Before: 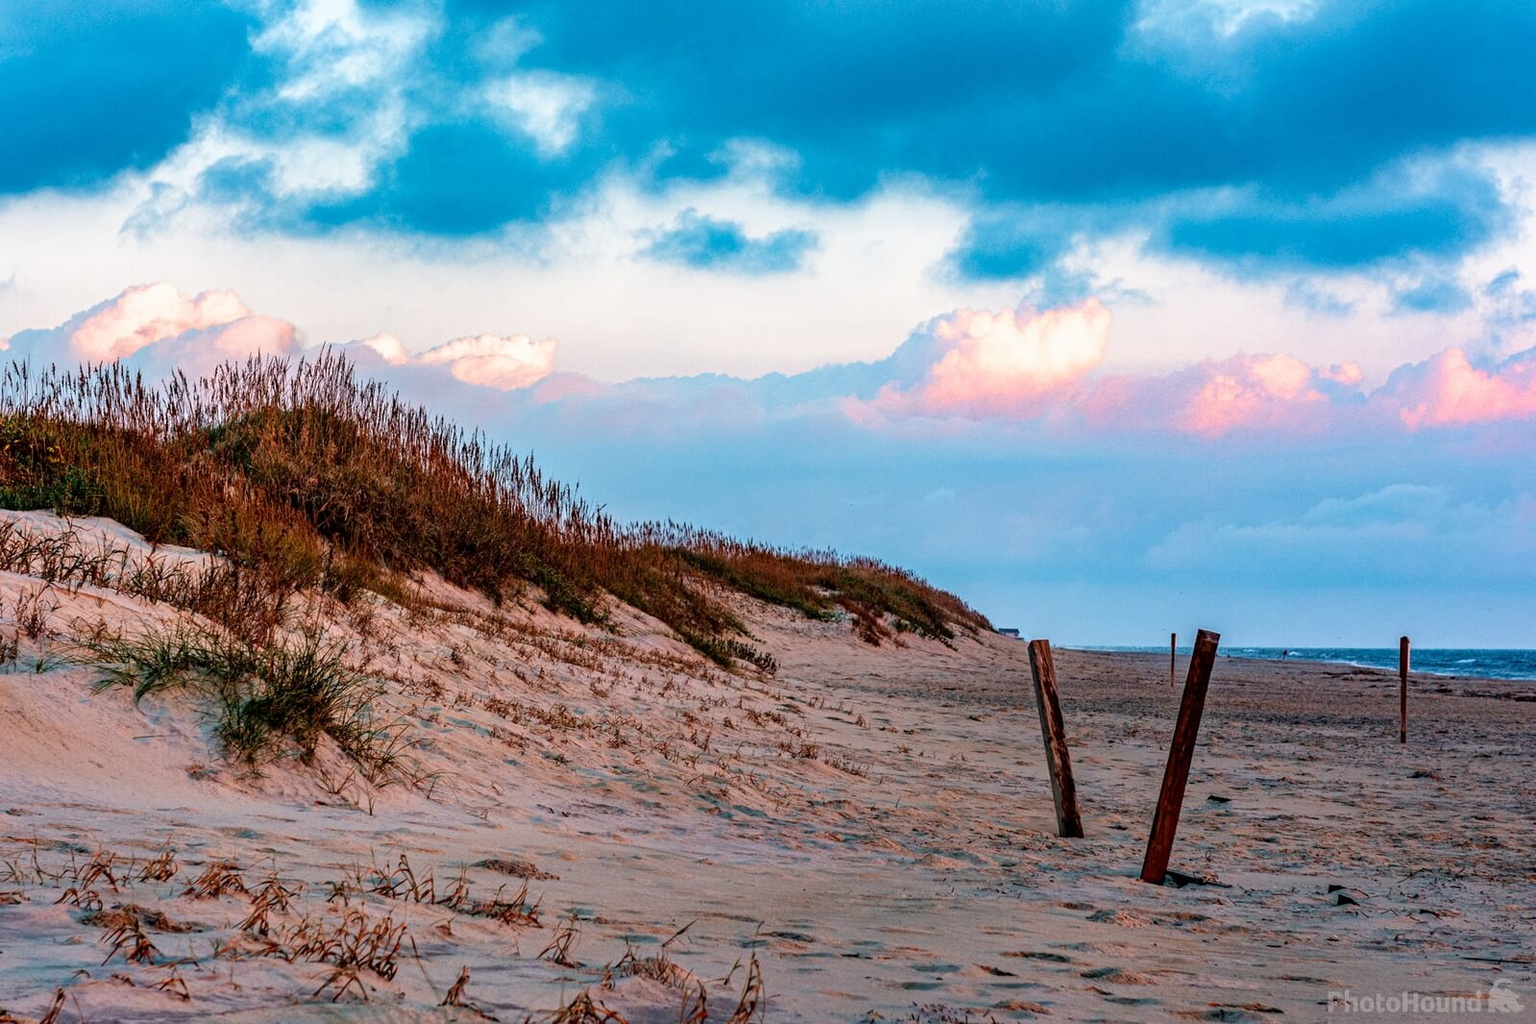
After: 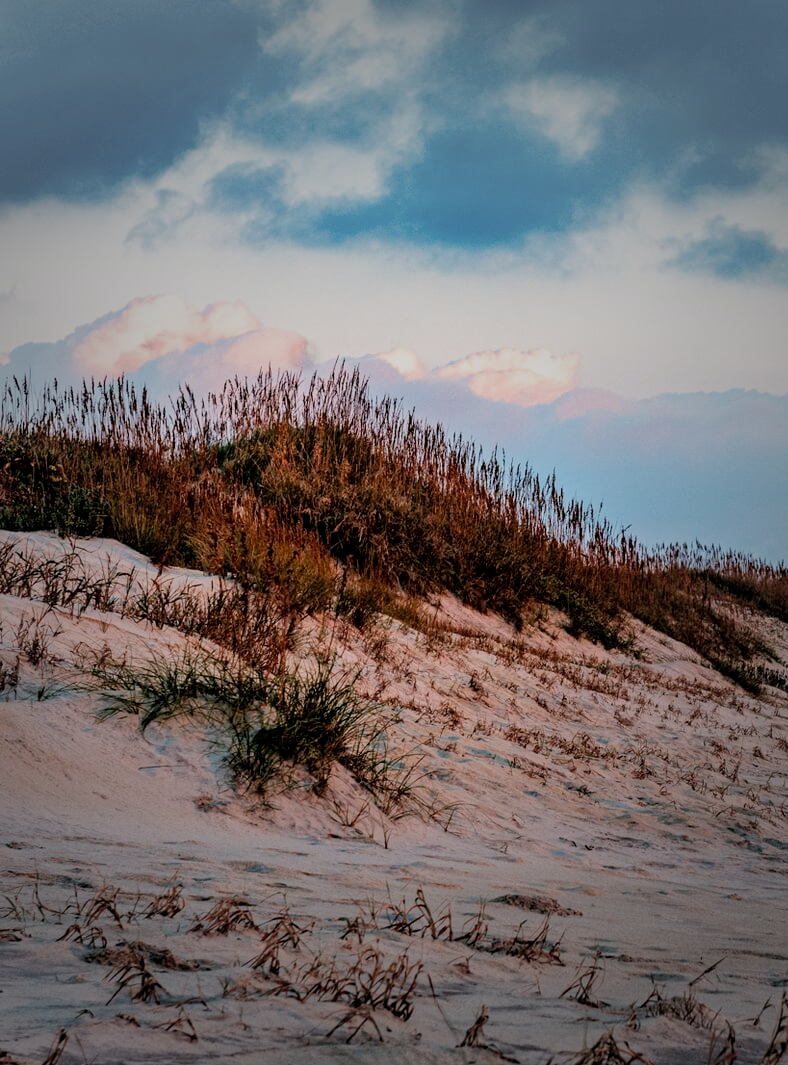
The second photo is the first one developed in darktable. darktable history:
crop and rotate: left 0.027%, top 0%, right 50.638%
vignetting: fall-off start 33.76%, fall-off radius 64.45%, width/height ratio 0.965, unbound false
filmic rgb: black relative exposure -7.65 EV, white relative exposure 4.56 EV, hardness 3.61
